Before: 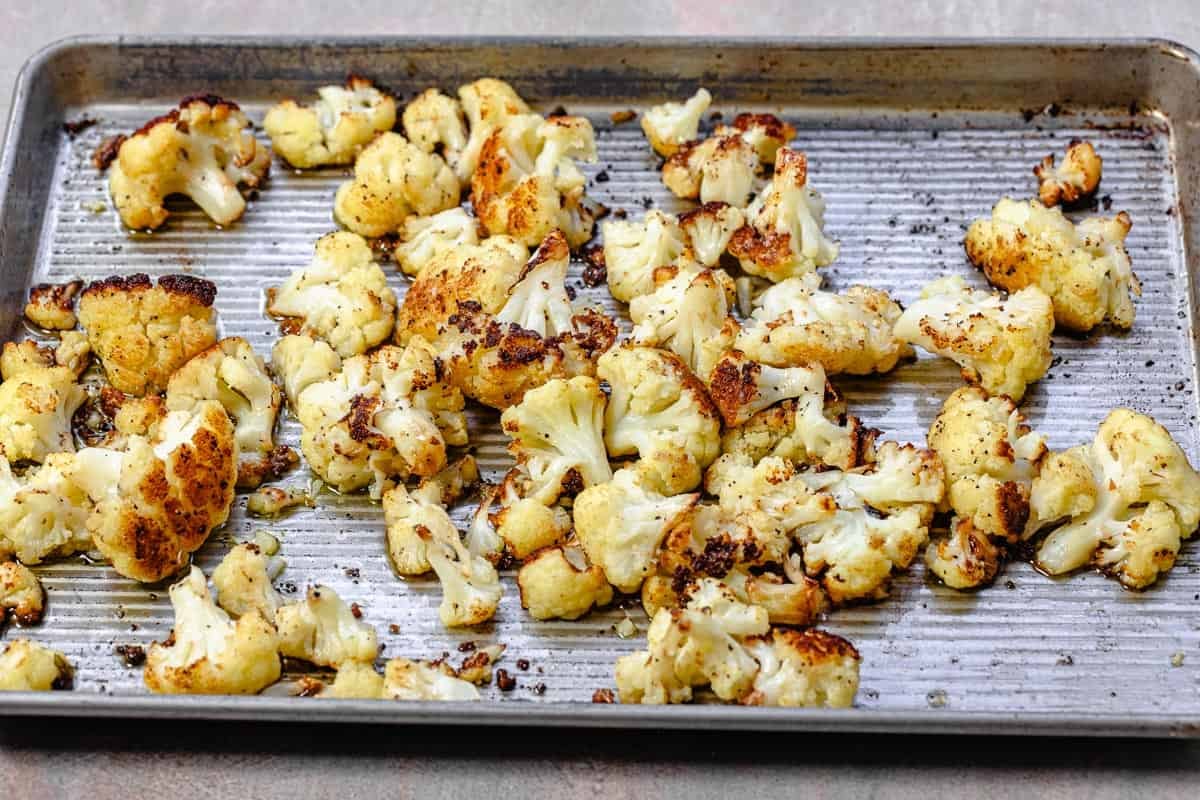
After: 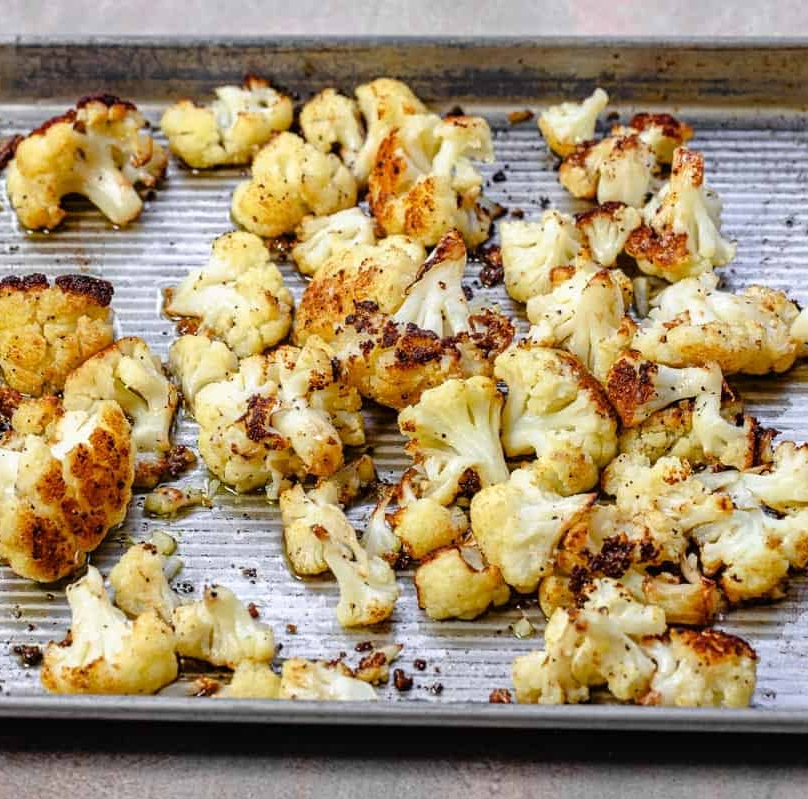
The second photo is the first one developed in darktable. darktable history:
crop and rotate: left 8.624%, right 23.965%
